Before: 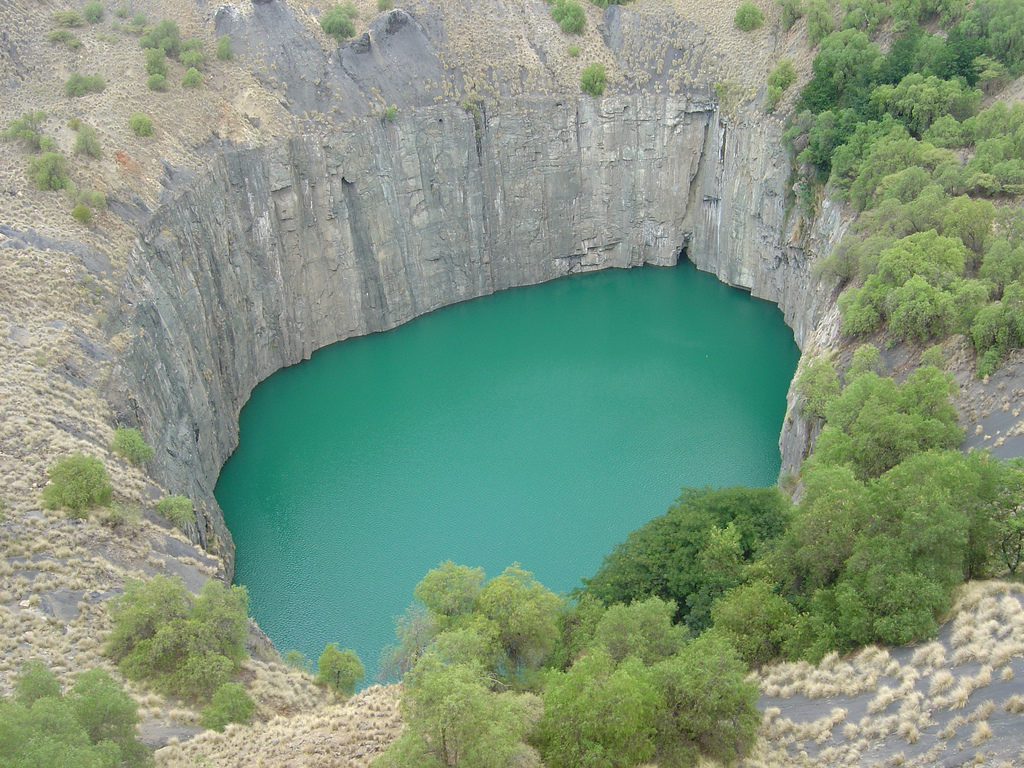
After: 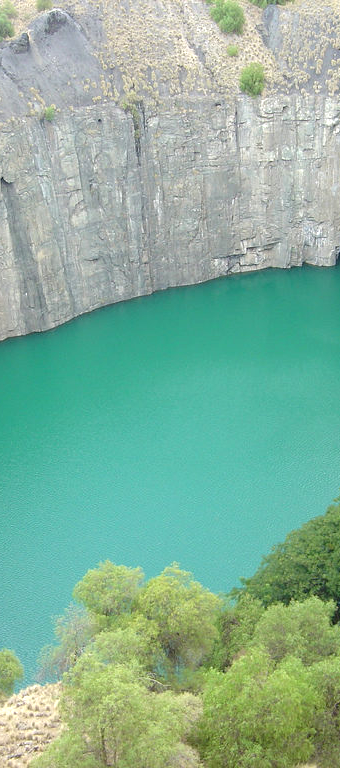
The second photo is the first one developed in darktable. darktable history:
exposure: black level correction 0.001, exposure 0.5 EV, compensate exposure bias true, compensate highlight preservation false
crop: left 33.36%, right 33.36%
